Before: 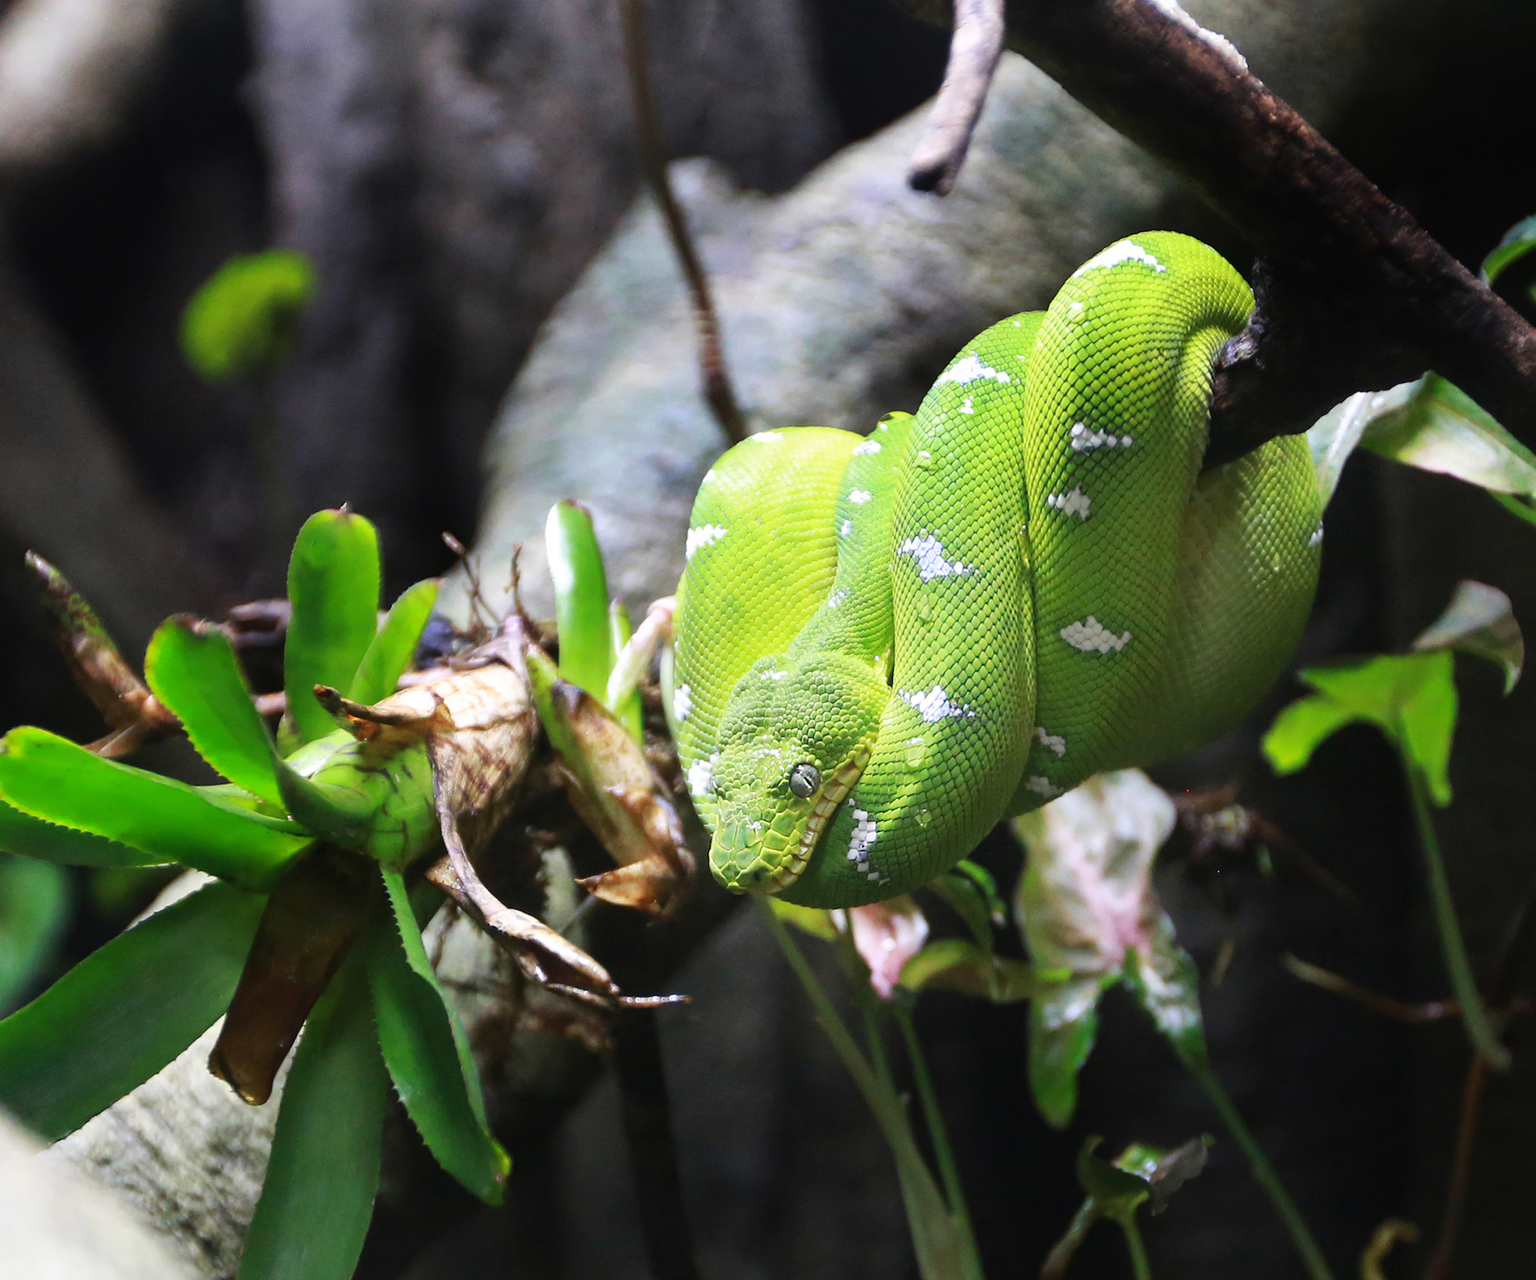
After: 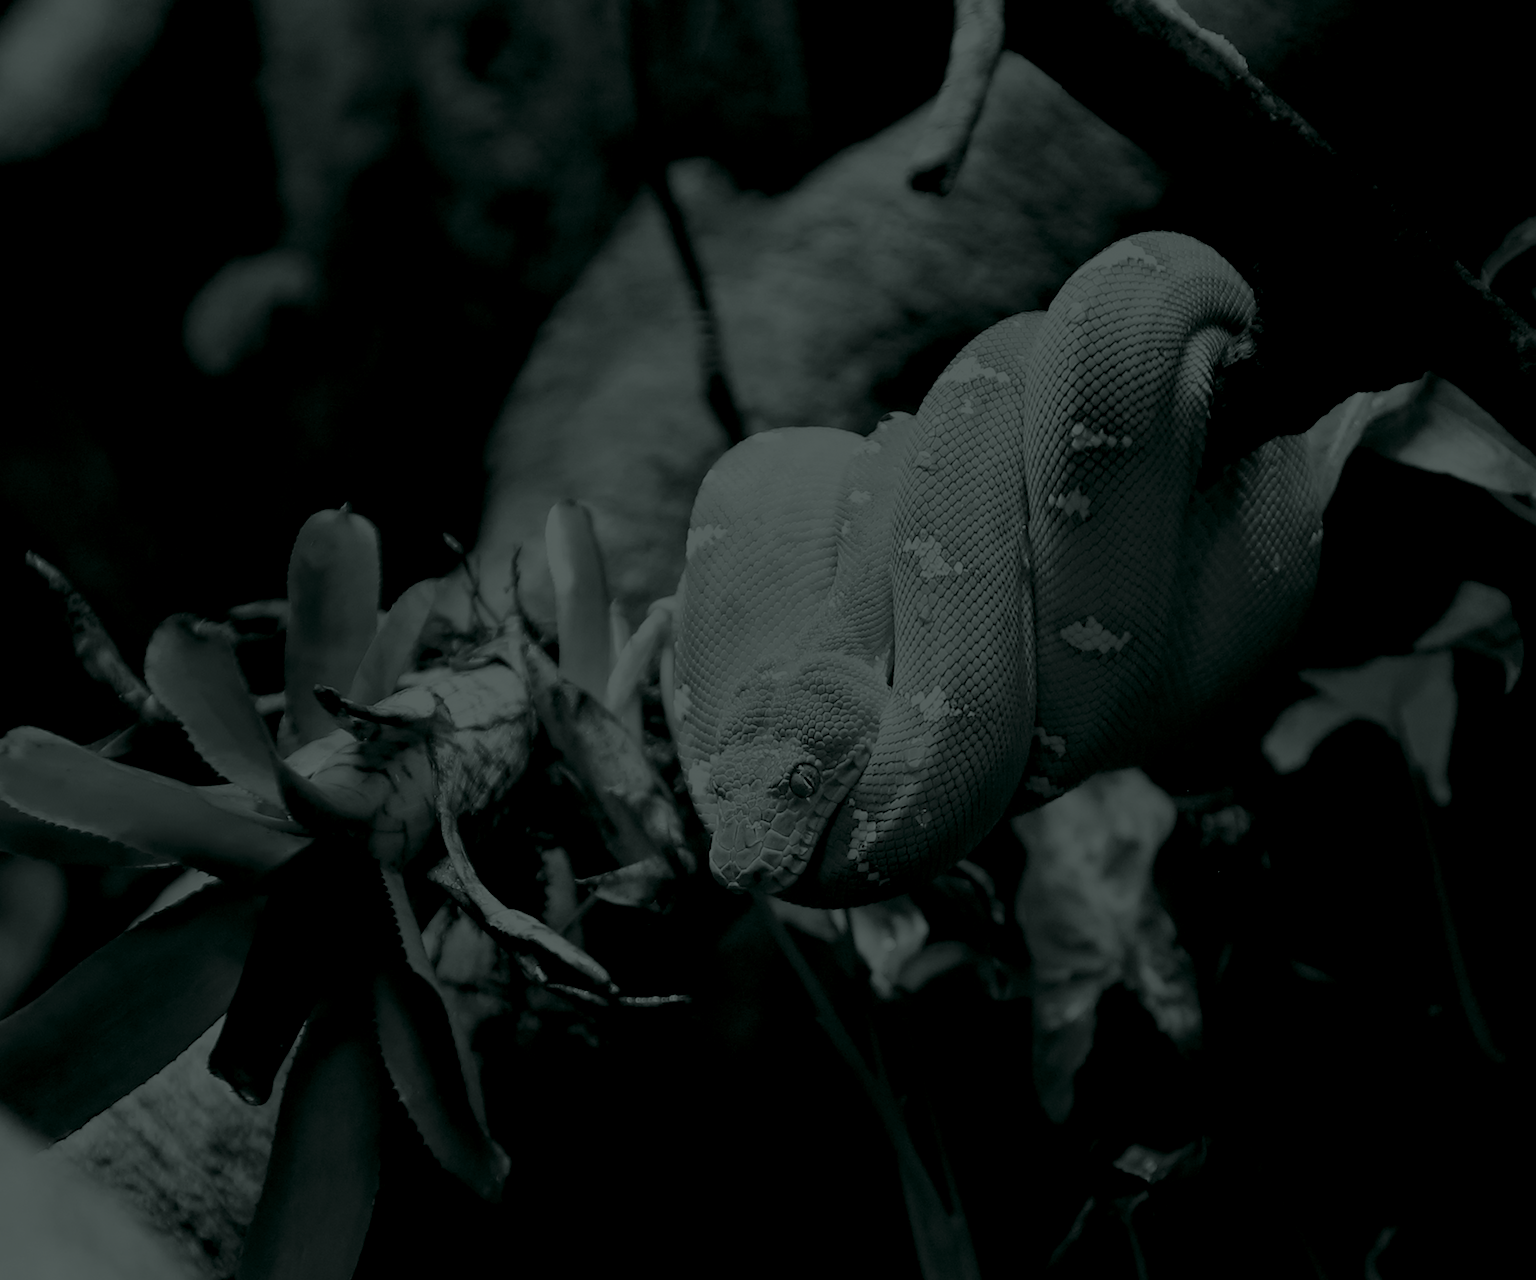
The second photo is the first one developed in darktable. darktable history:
color balance: output saturation 110%
colorize: hue 90°, saturation 19%, lightness 1.59%, version 1
white balance: red 1.009, blue 0.985
